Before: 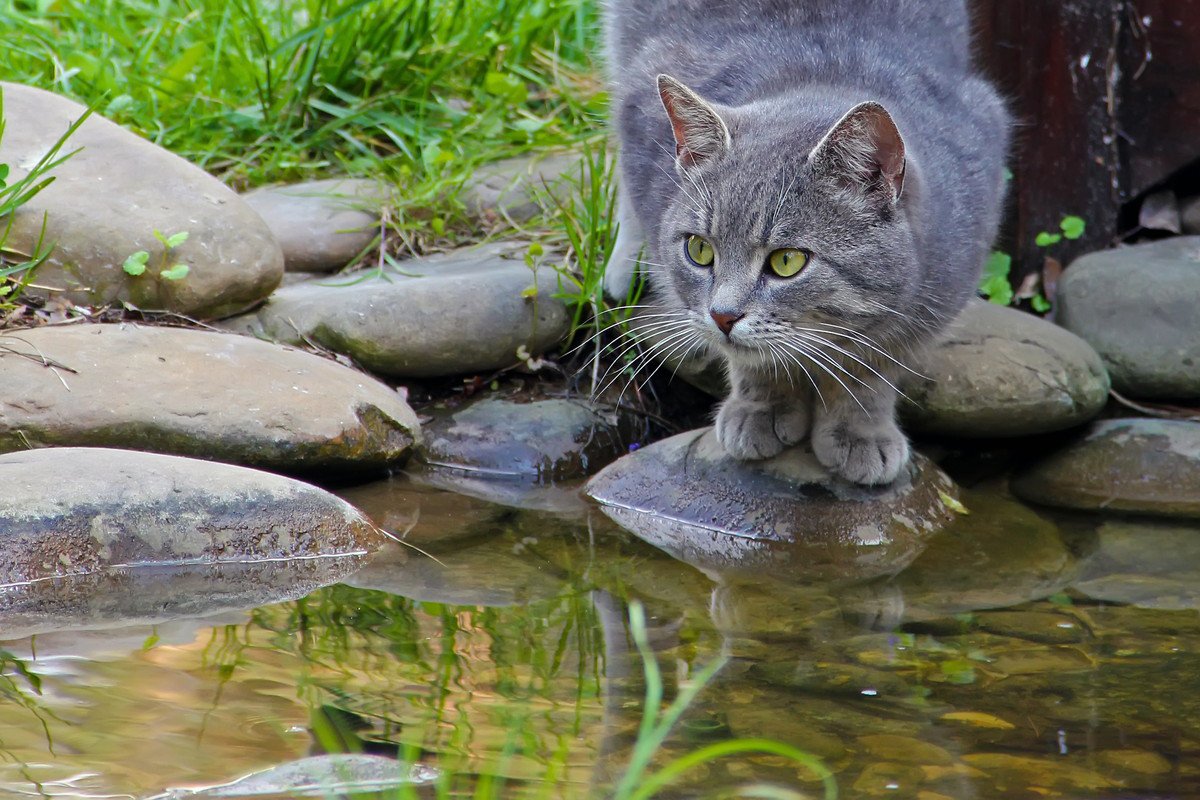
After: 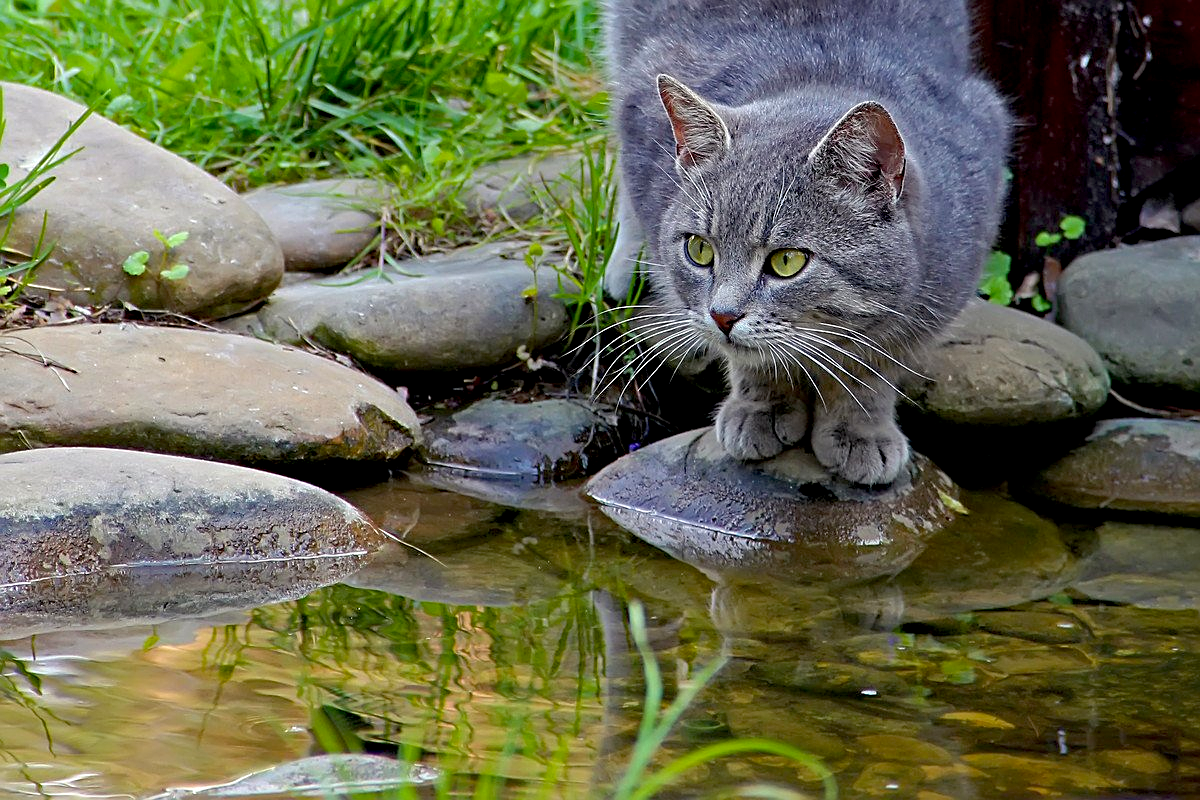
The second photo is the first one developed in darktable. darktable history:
haze removal: compatibility mode true, adaptive false
sharpen: on, module defaults
exposure: black level correction 0.011, compensate highlight preservation false
